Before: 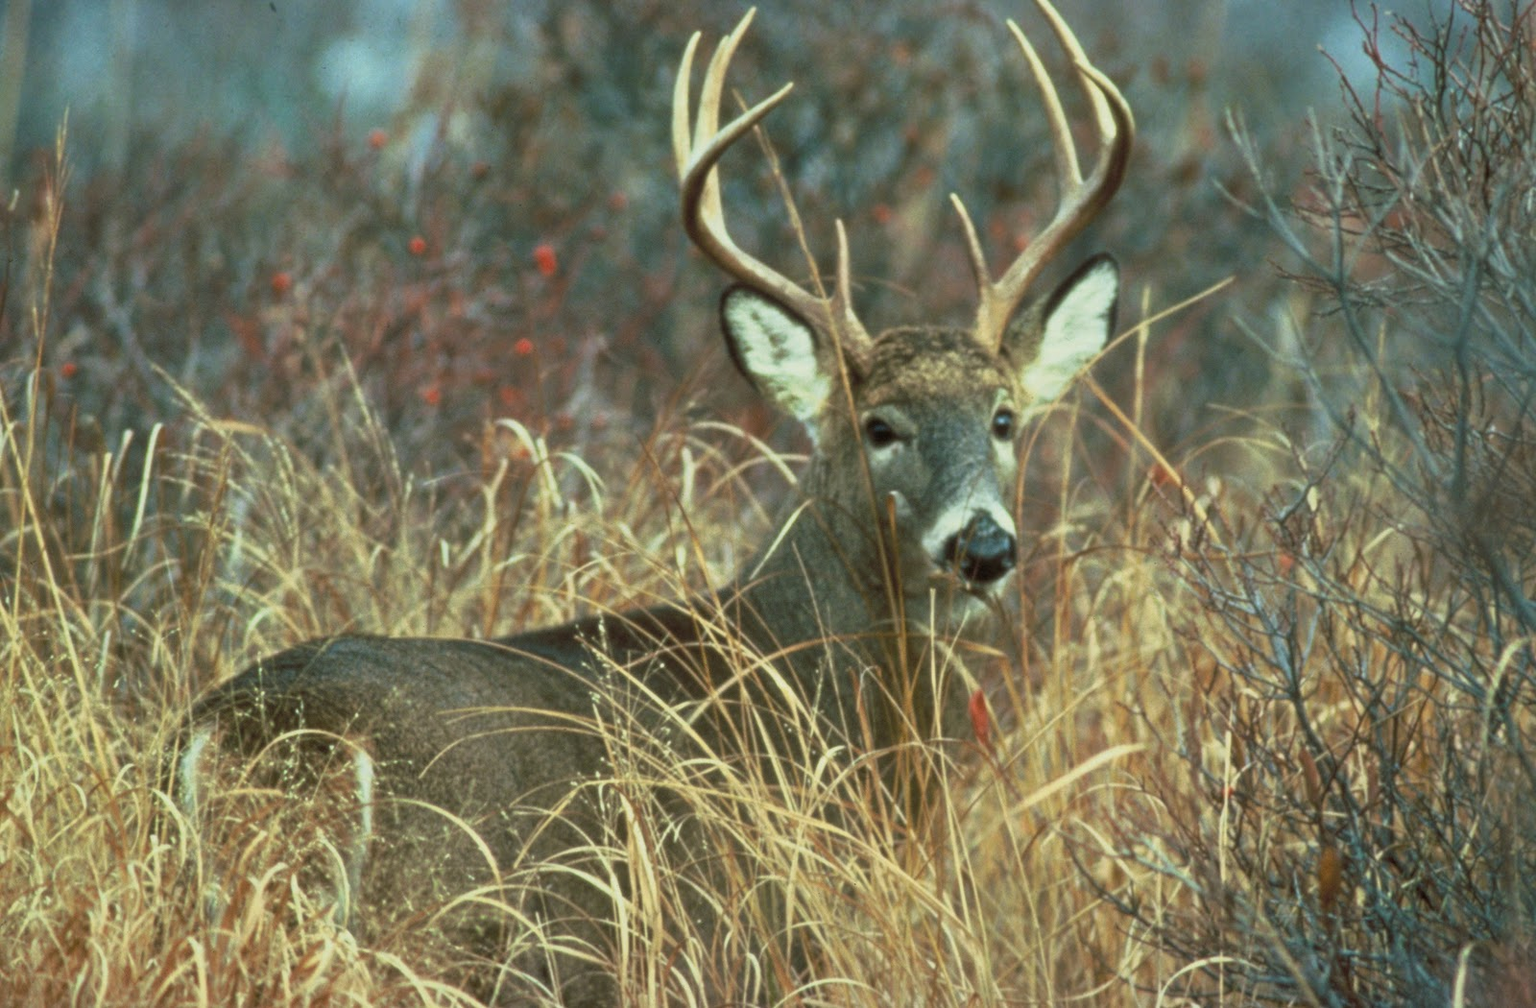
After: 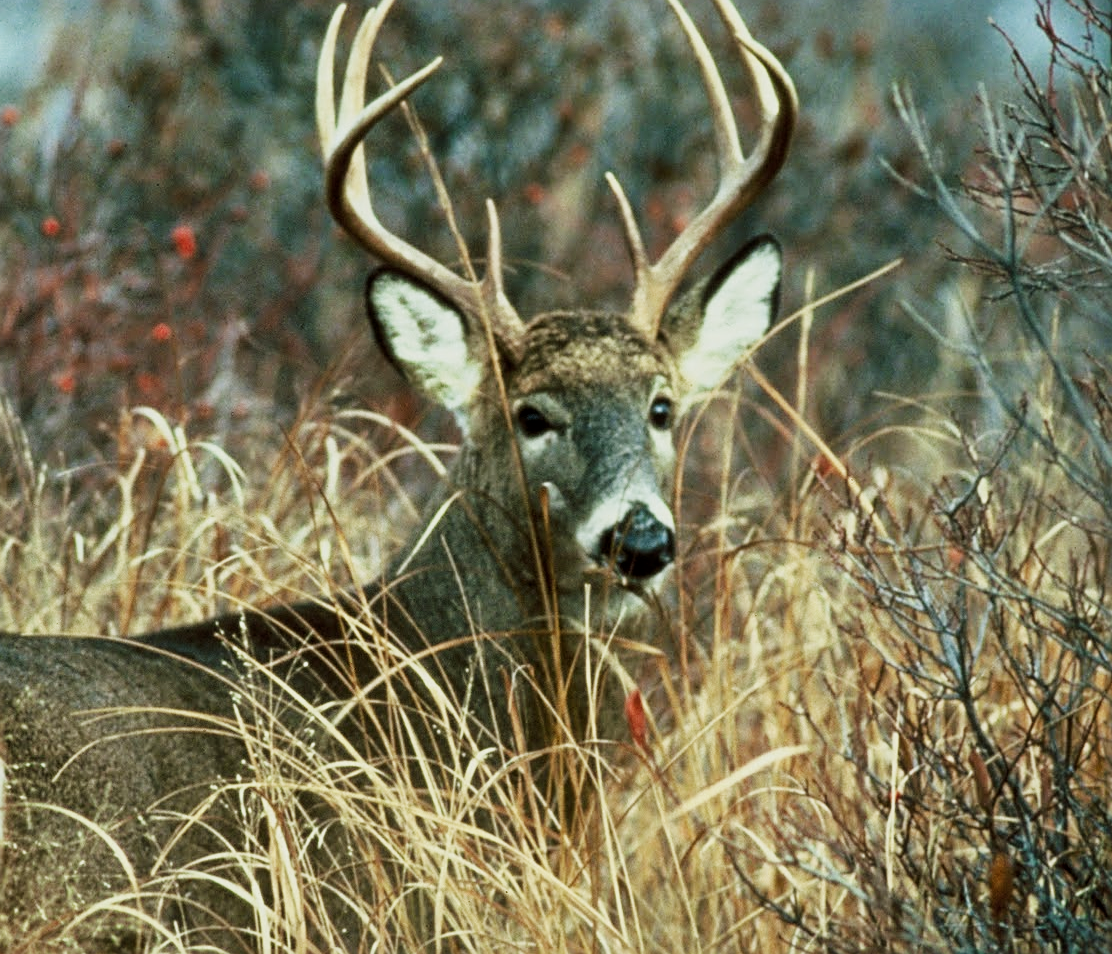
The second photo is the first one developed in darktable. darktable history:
local contrast: mode bilateral grid, contrast 20, coarseness 50, detail 120%, midtone range 0.2
sharpen: on, module defaults
crop and rotate: left 24.034%, top 2.838%, right 6.406%, bottom 6.299%
shadows and highlights: shadows -12.5, white point adjustment 4, highlights 28.33
sigmoid: contrast 1.7, skew -0.2, preserve hue 0%, red attenuation 0.1, red rotation 0.035, green attenuation 0.1, green rotation -0.017, blue attenuation 0.15, blue rotation -0.052, base primaries Rec2020
